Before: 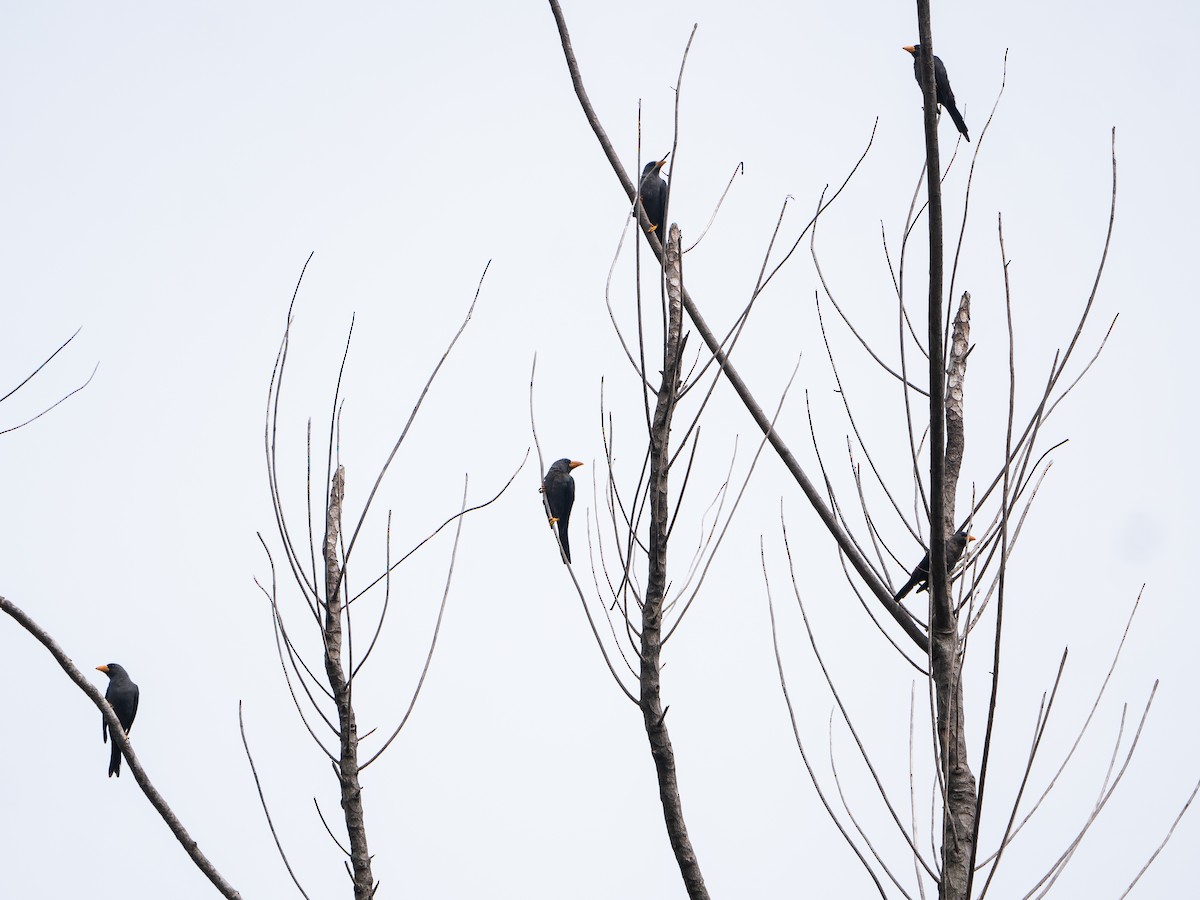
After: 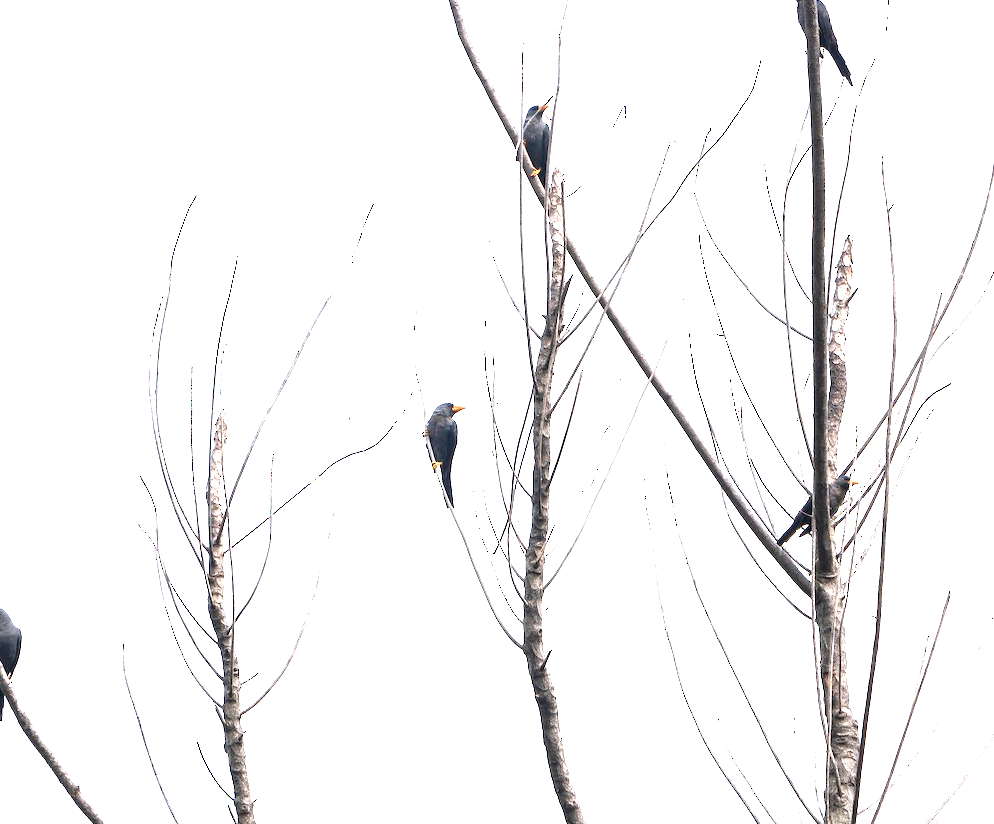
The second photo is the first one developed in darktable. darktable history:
crop: left 9.807%, top 6.259%, right 7.334%, bottom 2.177%
exposure: black level correction 0.001, exposure 1.84 EV, compensate highlight preservation false
